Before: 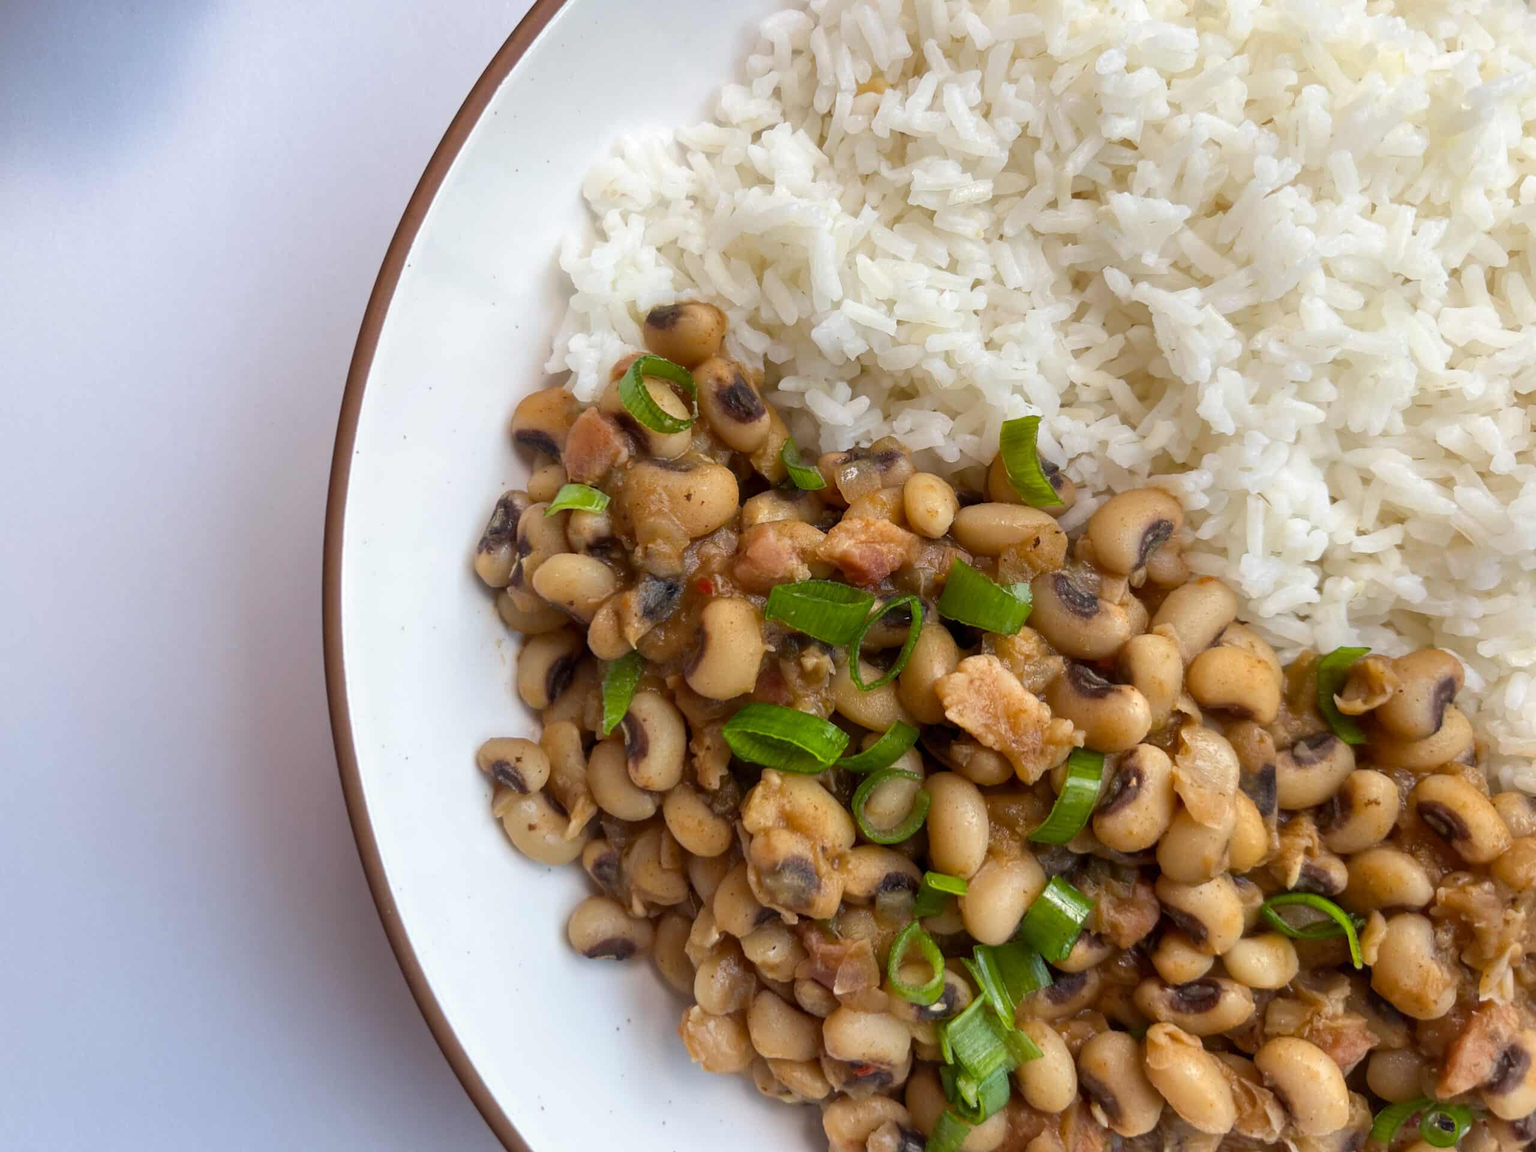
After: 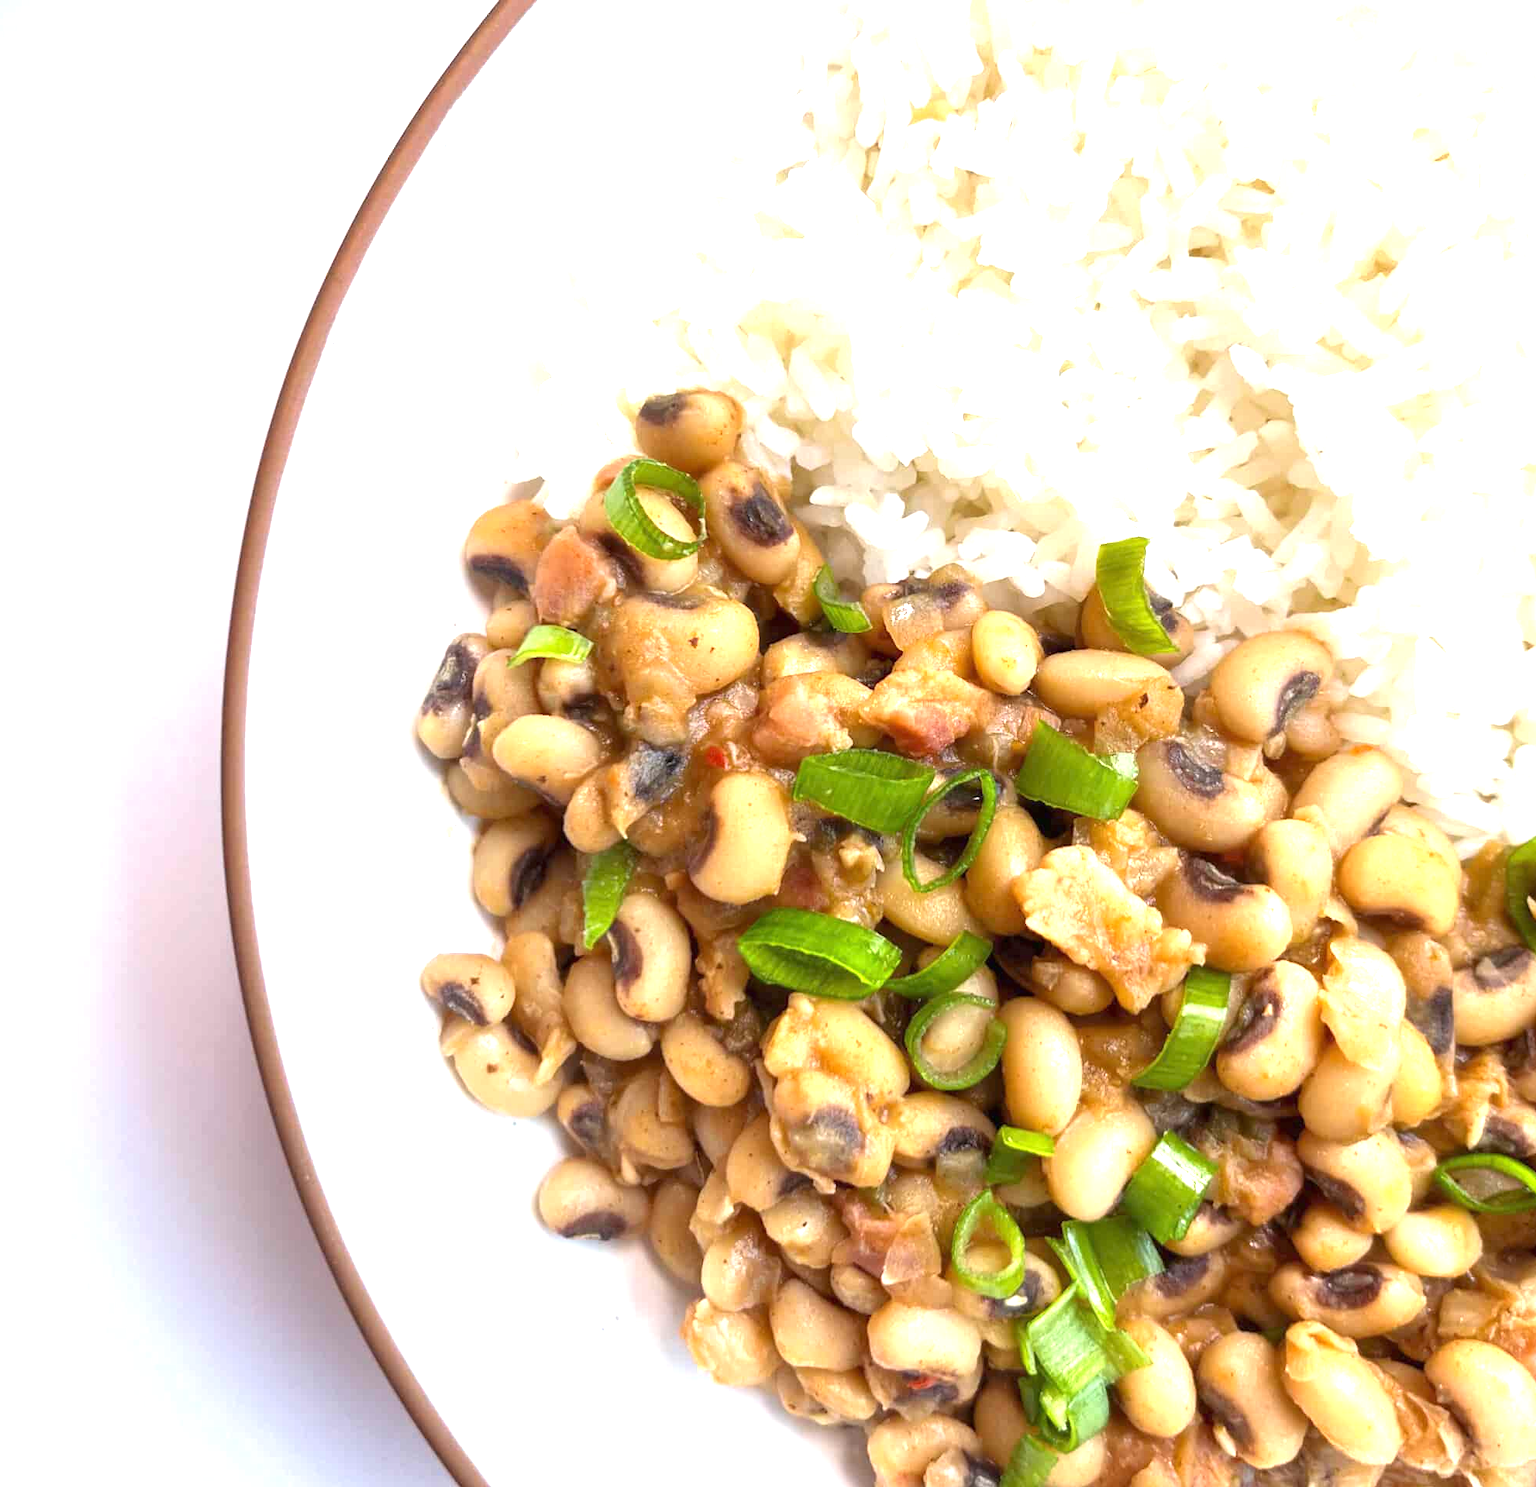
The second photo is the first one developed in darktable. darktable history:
crop: left 9.88%, right 12.664%
exposure: black level correction 0, exposure 1.5 EV, compensate highlight preservation false
